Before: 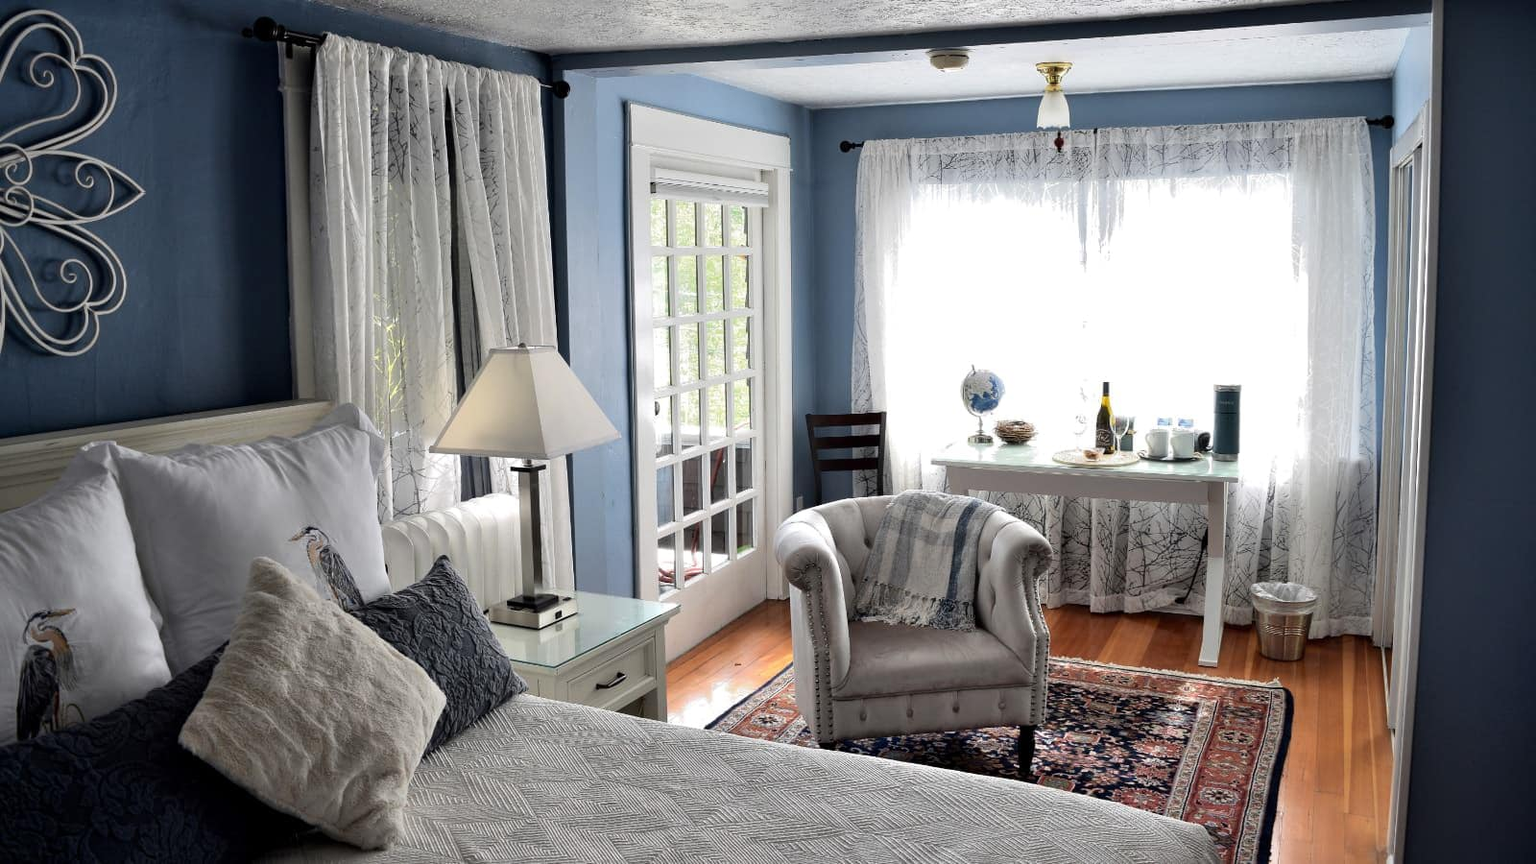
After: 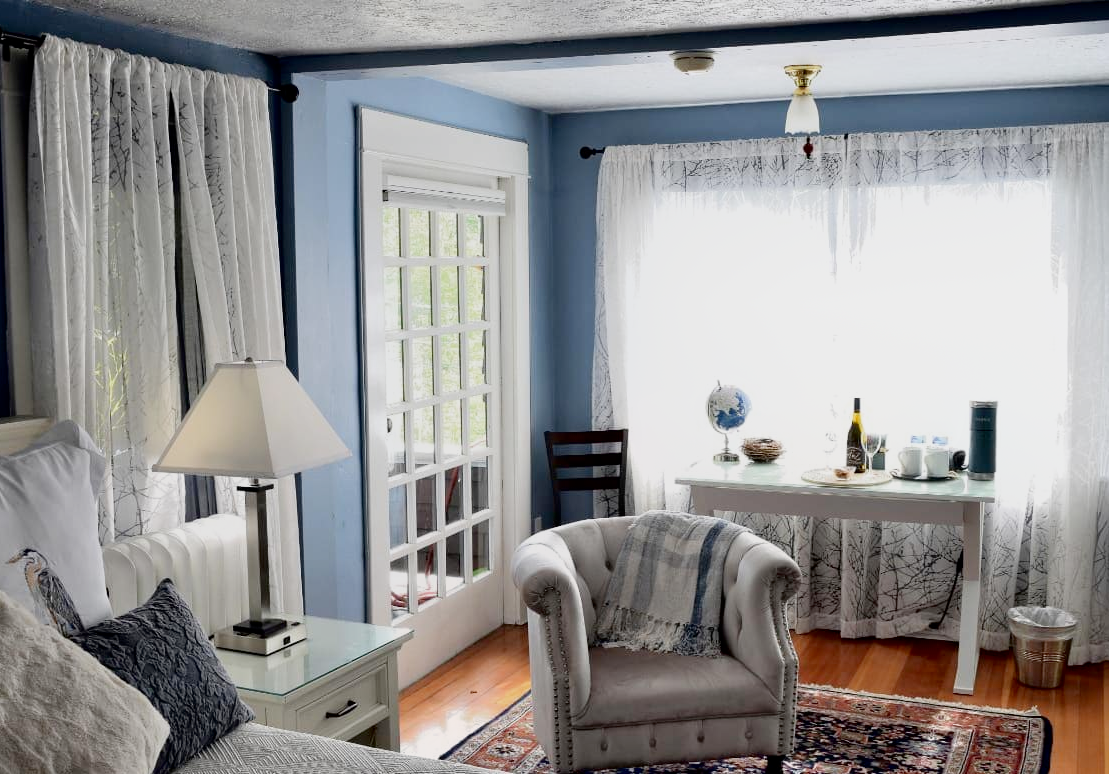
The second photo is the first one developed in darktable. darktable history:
shadows and highlights: shadows -62.32, white point adjustment -5.22, highlights 61.59
filmic rgb: black relative exposure -16 EV, threshold -0.33 EV, transition 3.19 EV, structure ↔ texture 100%, target black luminance 0%, hardness 7.57, latitude 72.96%, contrast 0.908, highlights saturation mix 10%, shadows ↔ highlights balance -0.38%, add noise in highlights 0, preserve chrominance no, color science v4 (2020), iterations of high-quality reconstruction 10, enable highlight reconstruction true
crop: left 18.479%, right 12.2%, bottom 13.971%
